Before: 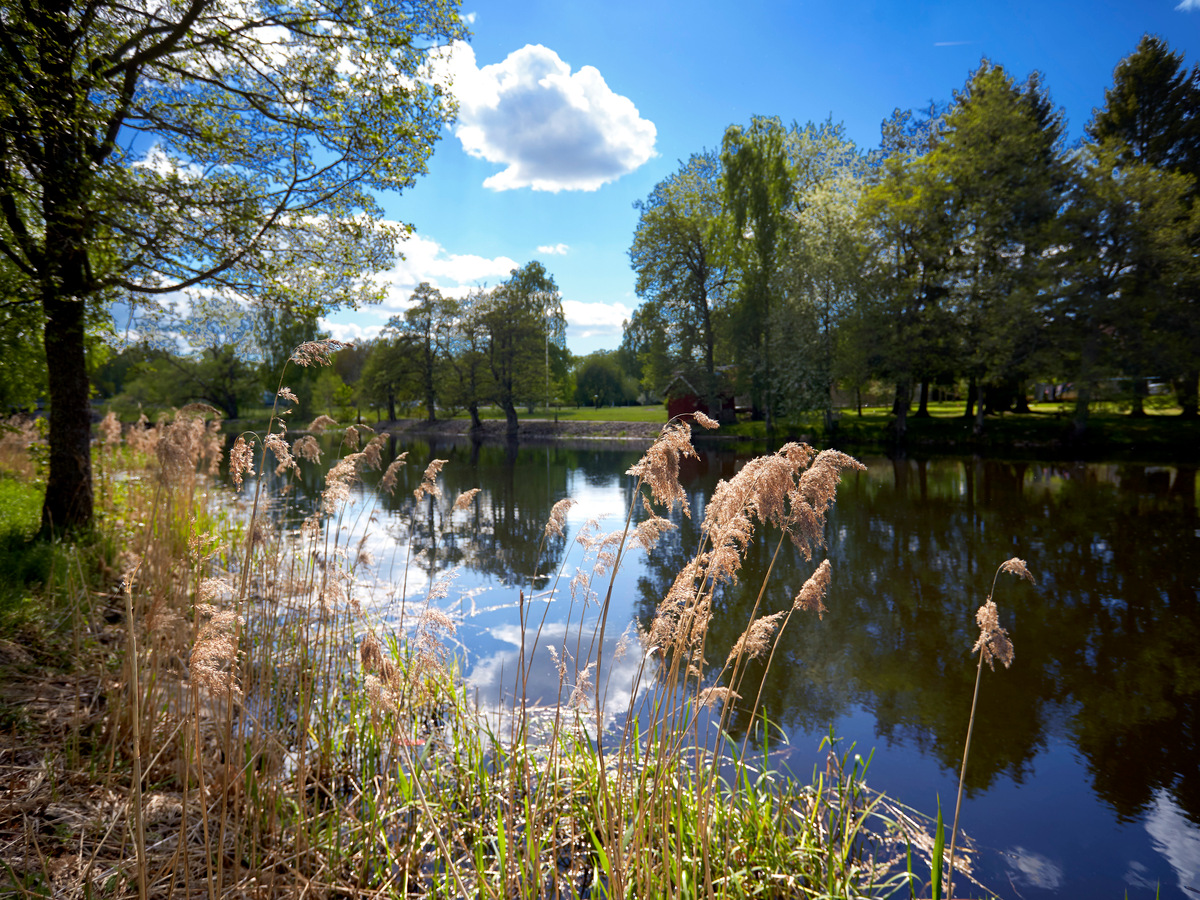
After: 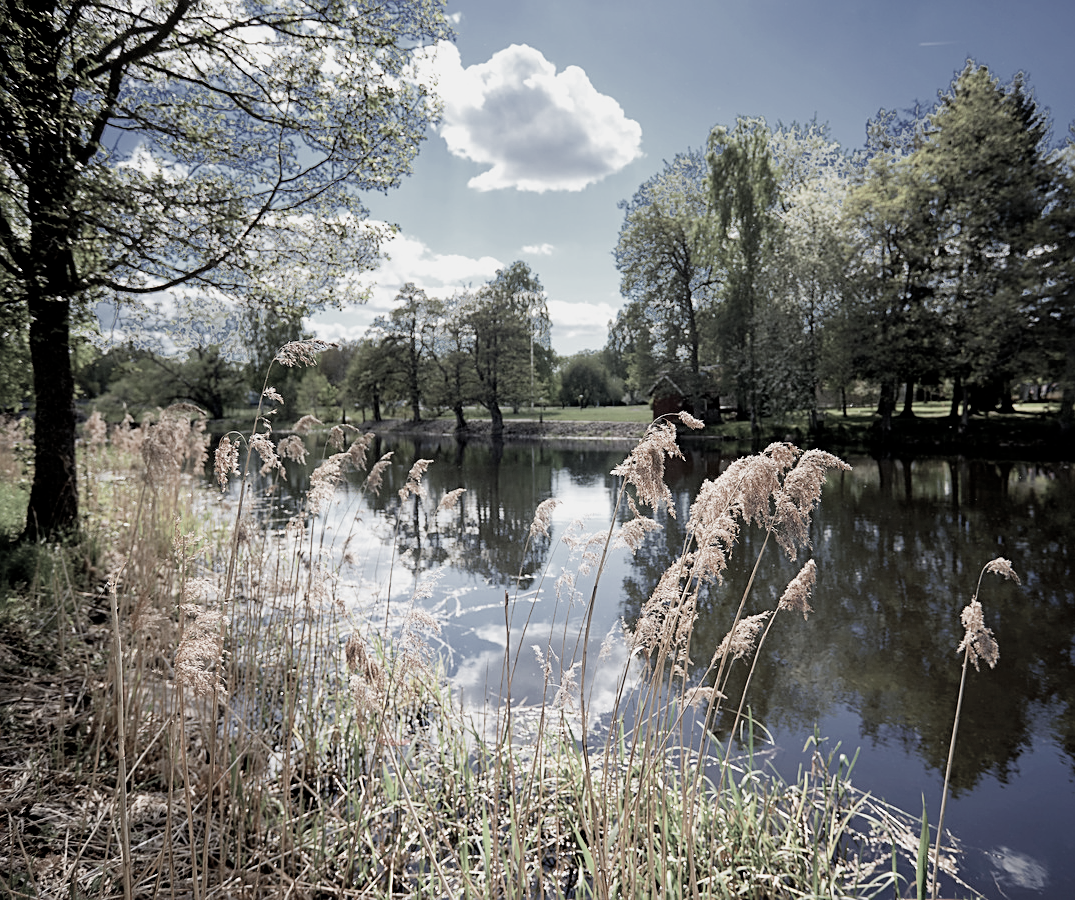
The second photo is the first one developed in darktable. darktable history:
exposure: exposure 0.917 EV, compensate exposure bias true, compensate highlight preservation false
filmic rgb: black relative exposure -7.65 EV, white relative exposure 4.56 EV, threshold 5.94 EV, hardness 3.61, enable highlight reconstruction true
crop and rotate: left 1.292%, right 9.098%
contrast brightness saturation: saturation -0.055
local contrast: mode bilateral grid, contrast 16, coarseness 35, detail 104%, midtone range 0.2
sharpen: amount 0.49
color correction: highlights b* -0.024, saturation 0.491
color zones: curves: ch0 [(0, 0.5) (0.125, 0.4) (0.25, 0.5) (0.375, 0.4) (0.5, 0.4) (0.625, 0.35) (0.75, 0.35) (0.875, 0.5)]; ch1 [(0, 0.35) (0.125, 0.45) (0.25, 0.35) (0.375, 0.35) (0.5, 0.35) (0.625, 0.35) (0.75, 0.45) (0.875, 0.35)]; ch2 [(0, 0.6) (0.125, 0.5) (0.25, 0.5) (0.375, 0.6) (0.5, 0.6) (0.625, 0.5) (0.75, 0.5) (0.875, 0.5)], mix 31.21%
